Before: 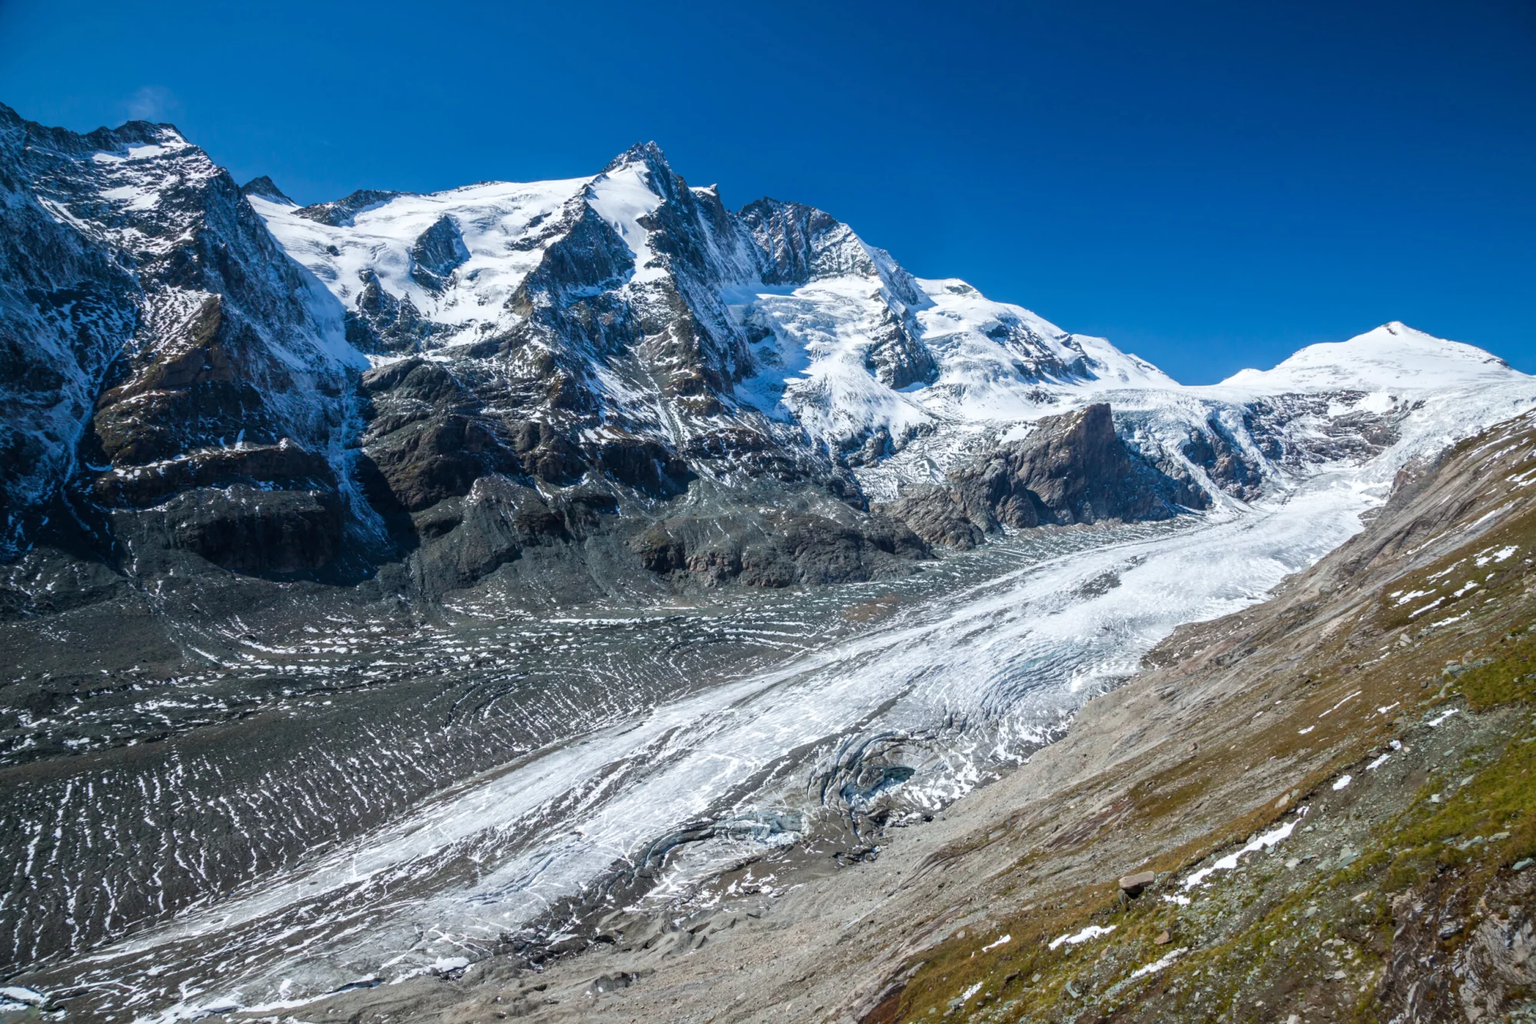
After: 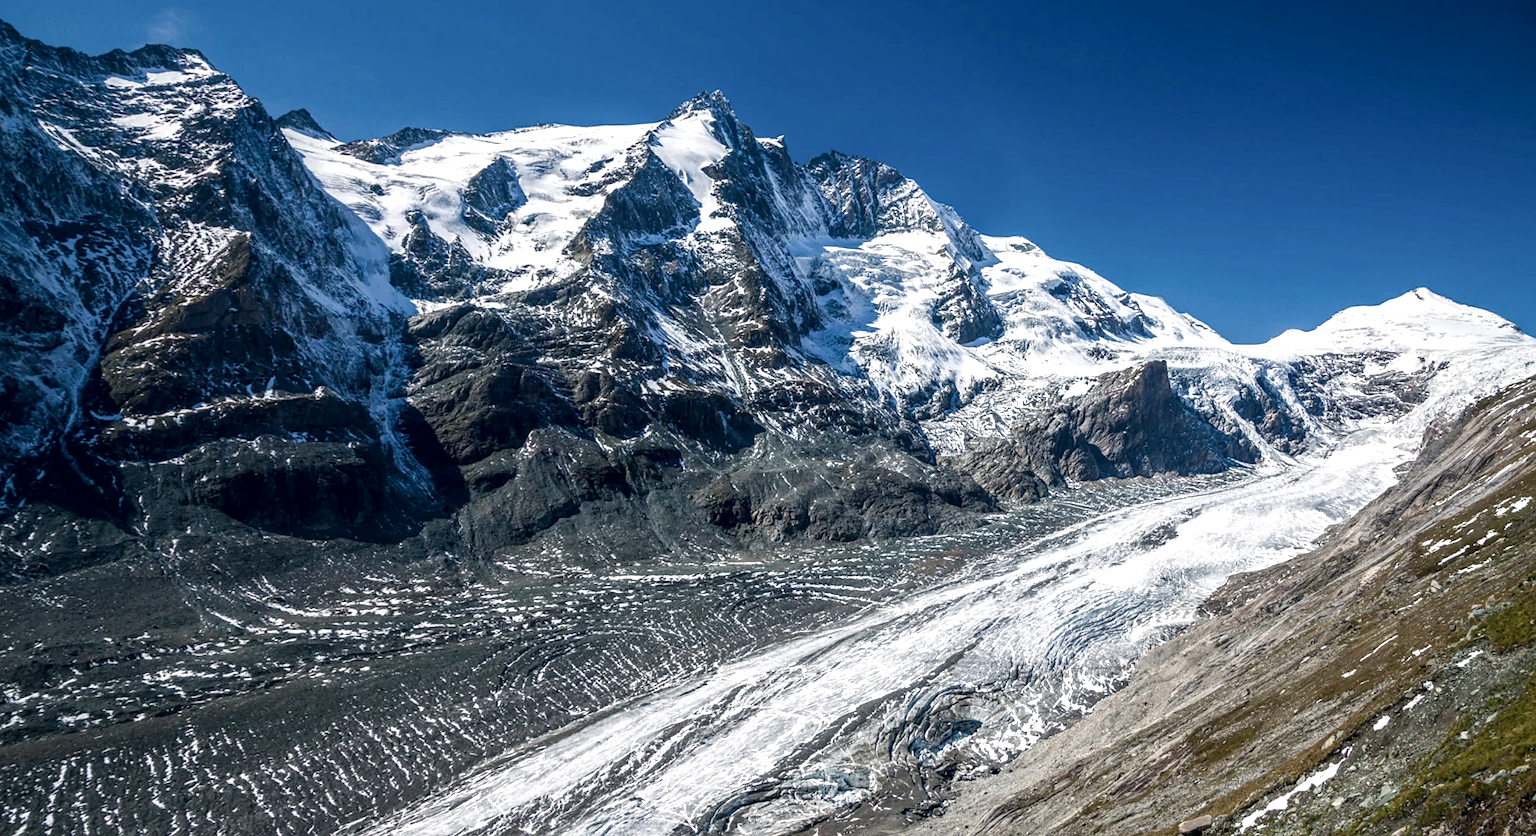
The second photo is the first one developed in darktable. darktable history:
contrast brightness saturation: brightness -0.09
sharpen: radius 1
exposure: exposure 0.236 EV, compensate highlight preservation false
rotate and perspective: rotation -0.013°, lens shift (vertical) -0.027, lens shift (horizontal) 0.178, crop left 0.016, crop right 0.989, crop top 0.082, crop bottom 0.918
color correction: highlights a* 2.75, highlights b* 5, shadows a* -2.04, shadows b* -4.84, saturation 0.8
local contrast: detail 130%
crop and rotate: top 0%, bottom 11.49%
